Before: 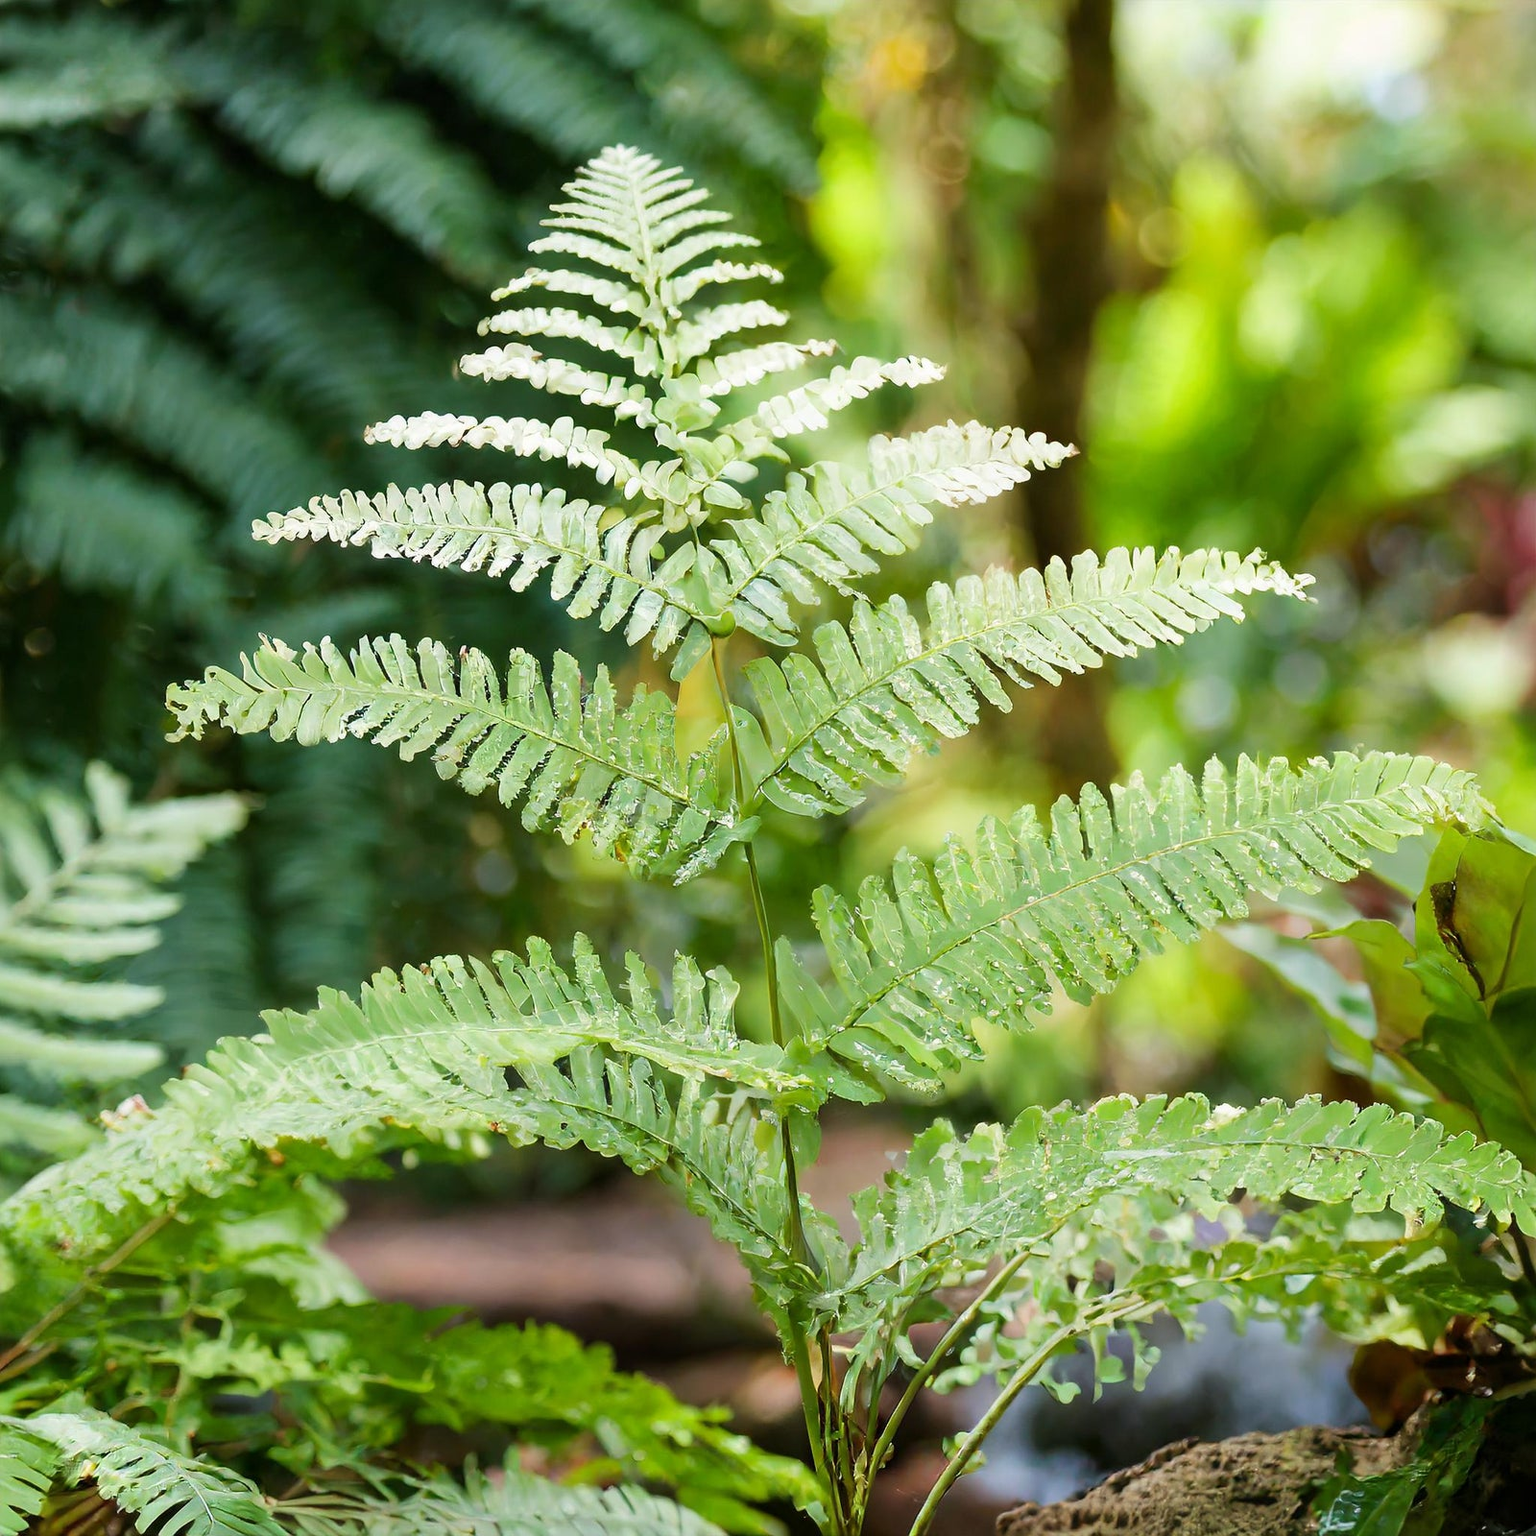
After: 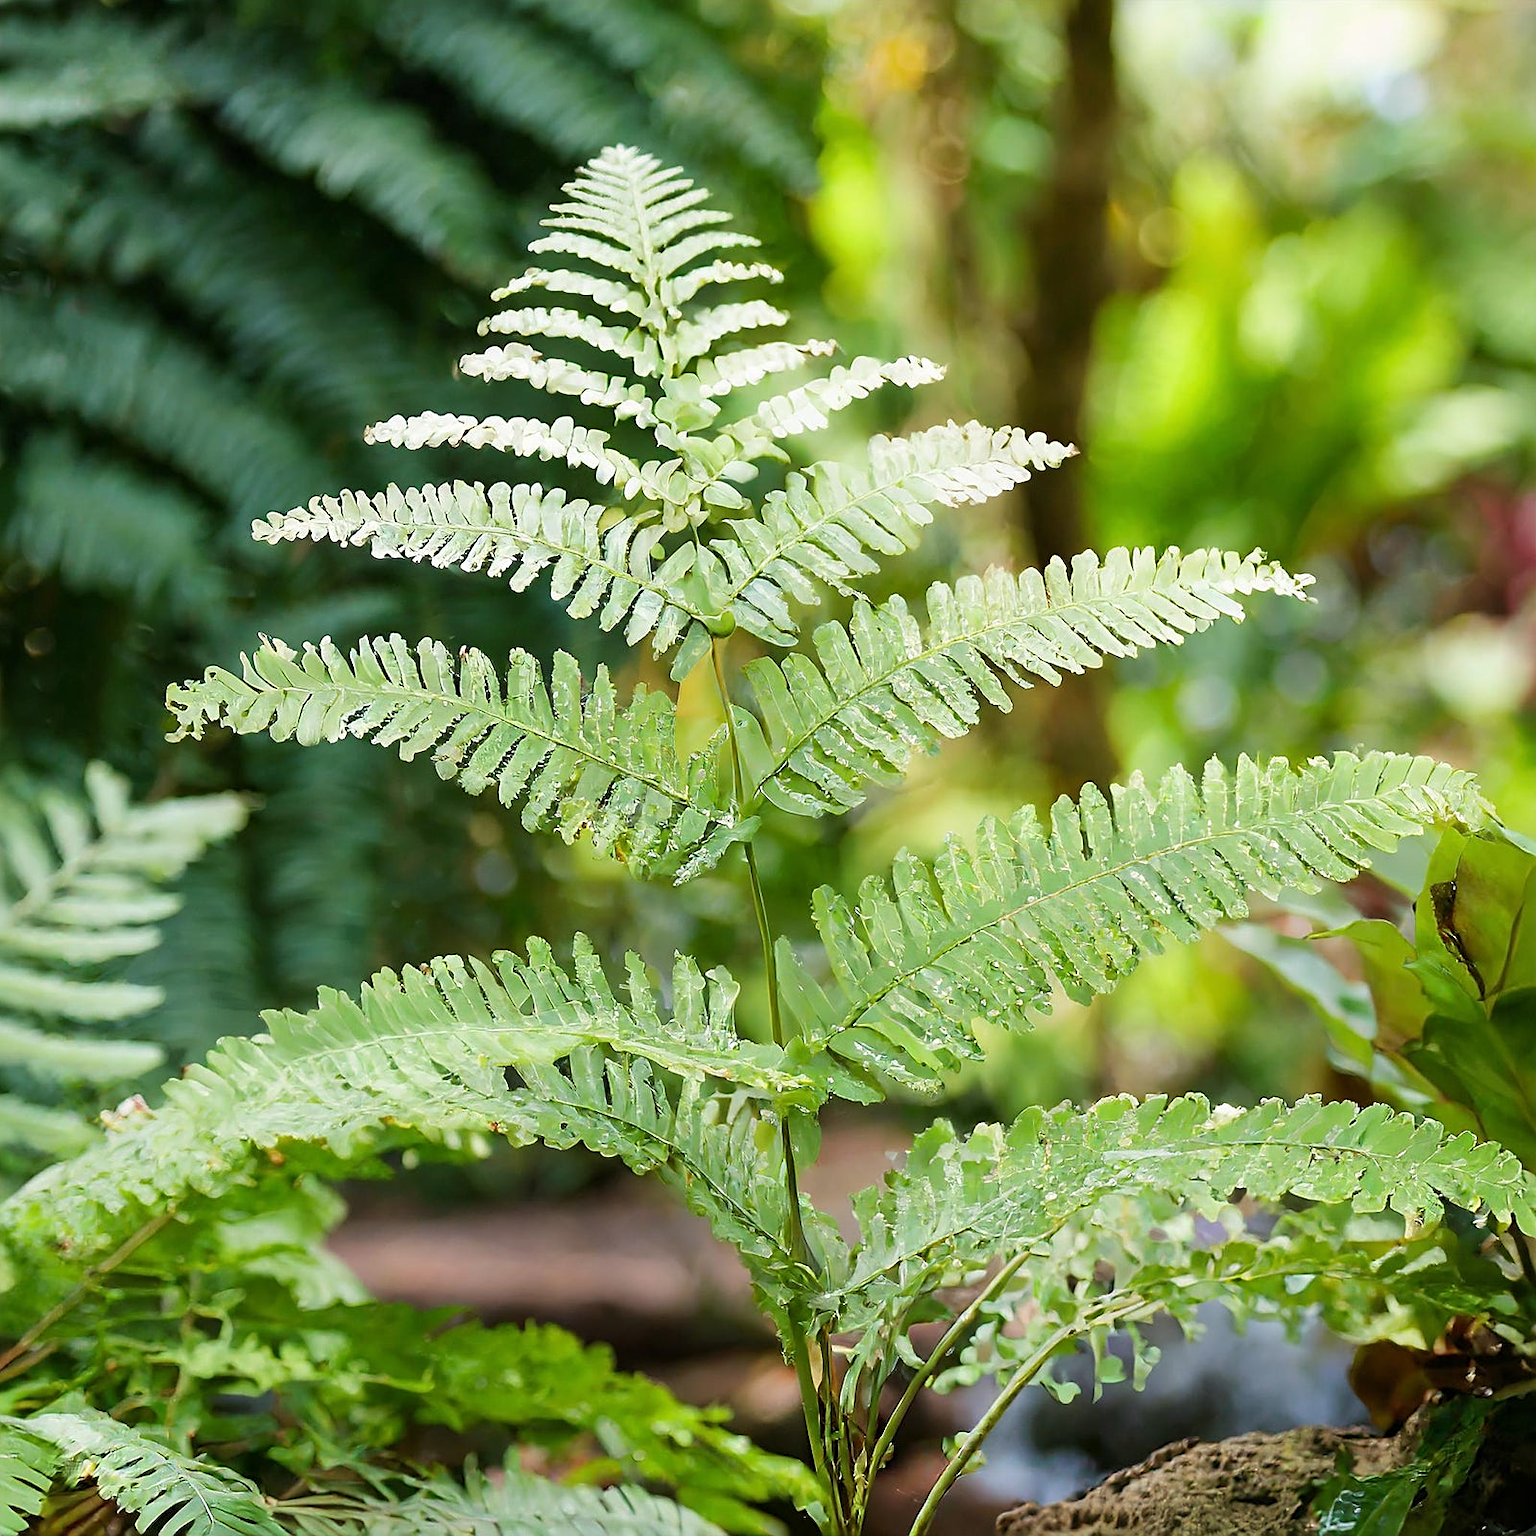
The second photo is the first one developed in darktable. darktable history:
color balance: contrast -0.5%
sharpen: on, module defaults
